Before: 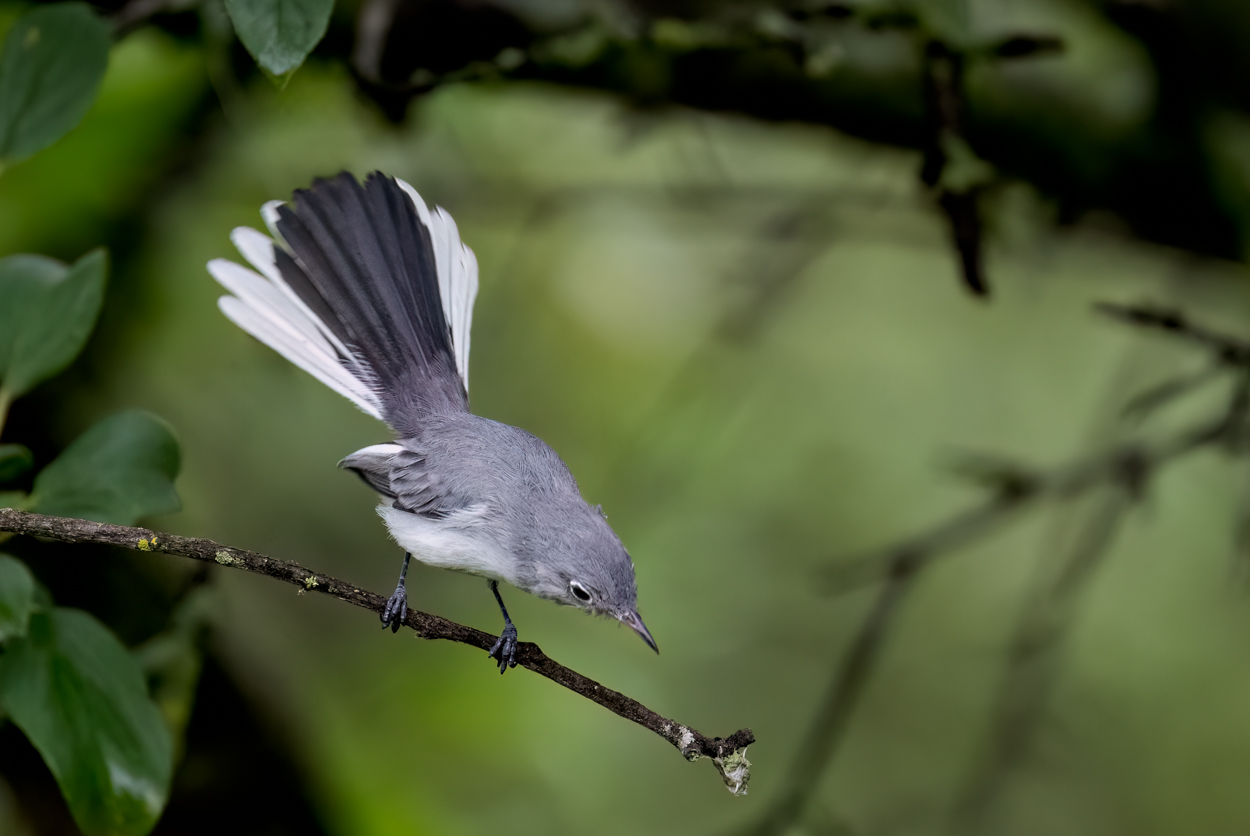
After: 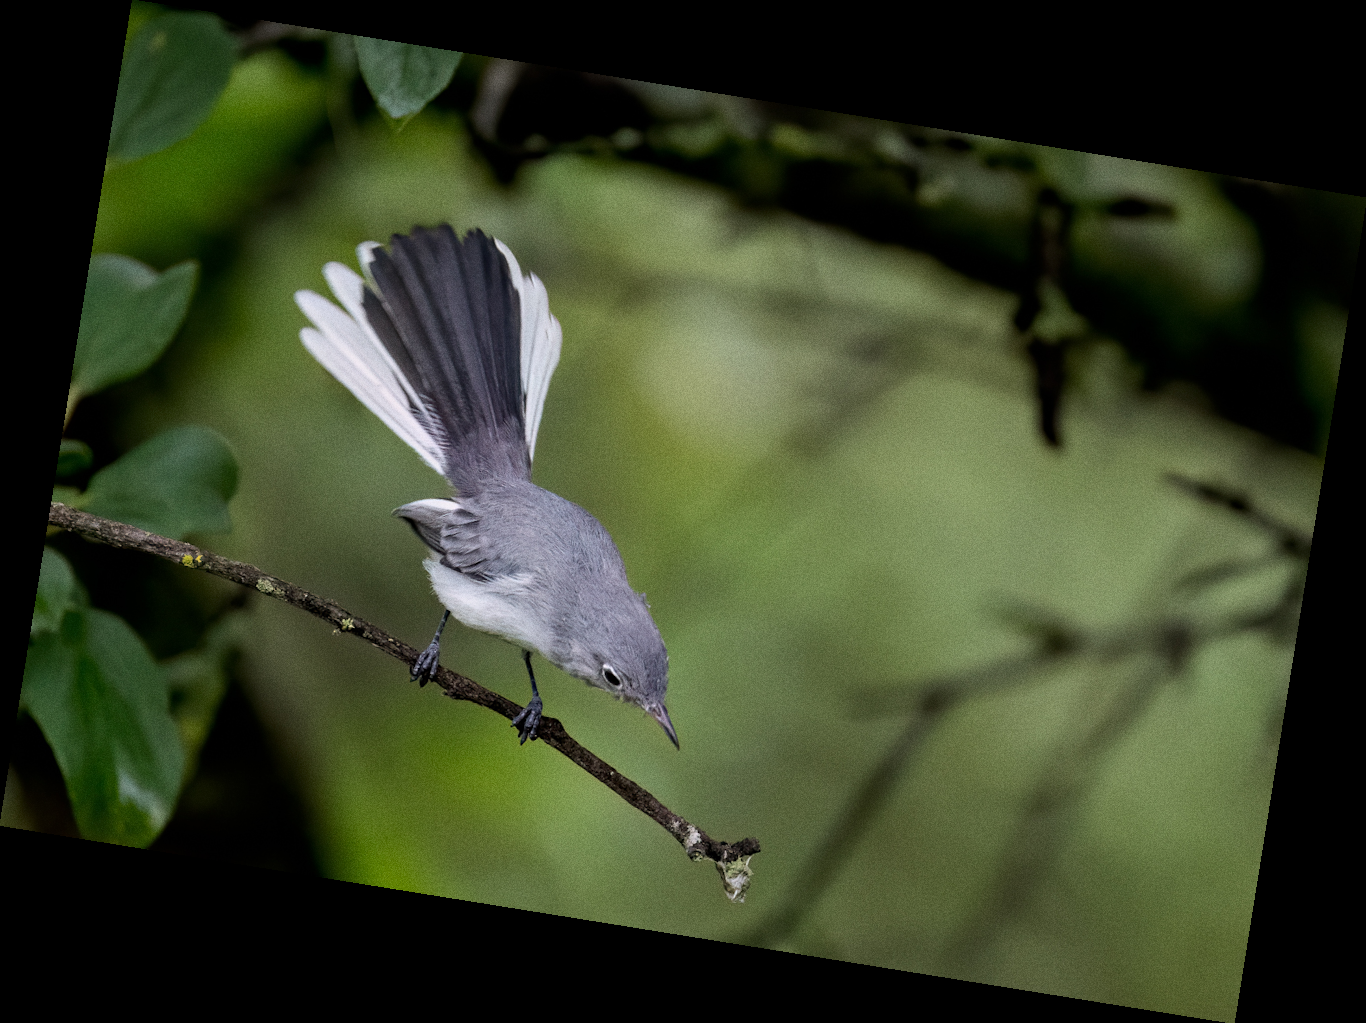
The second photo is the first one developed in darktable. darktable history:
grain: strength 26%
rotate and perspective: rotation 9.12°, automatic cropping off
